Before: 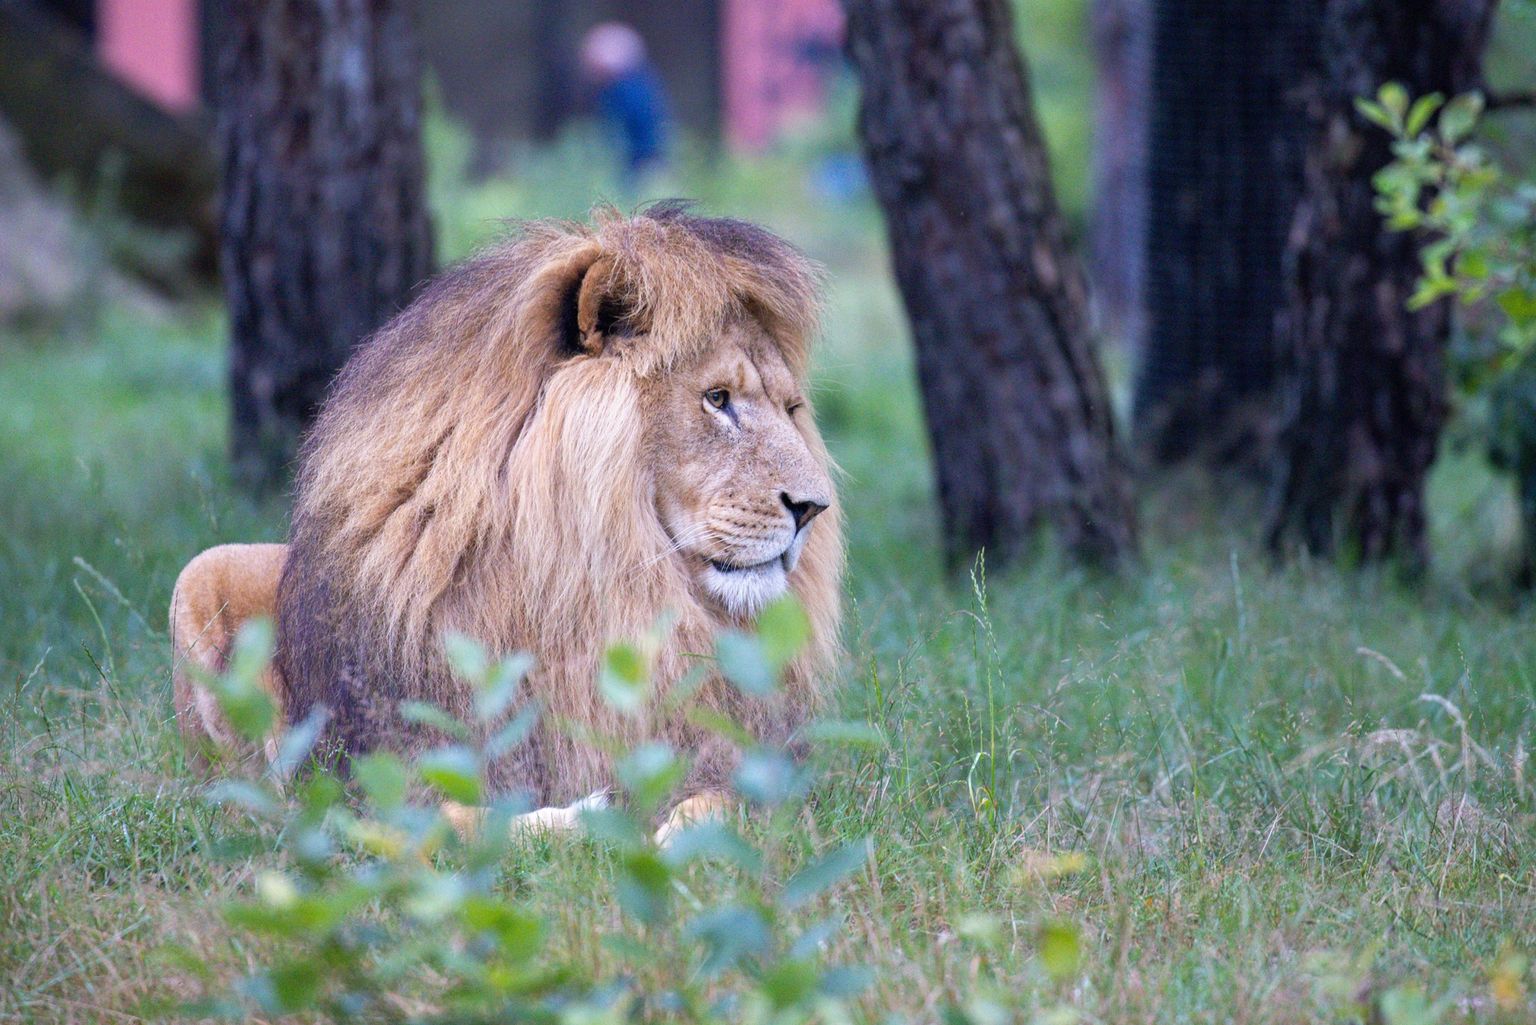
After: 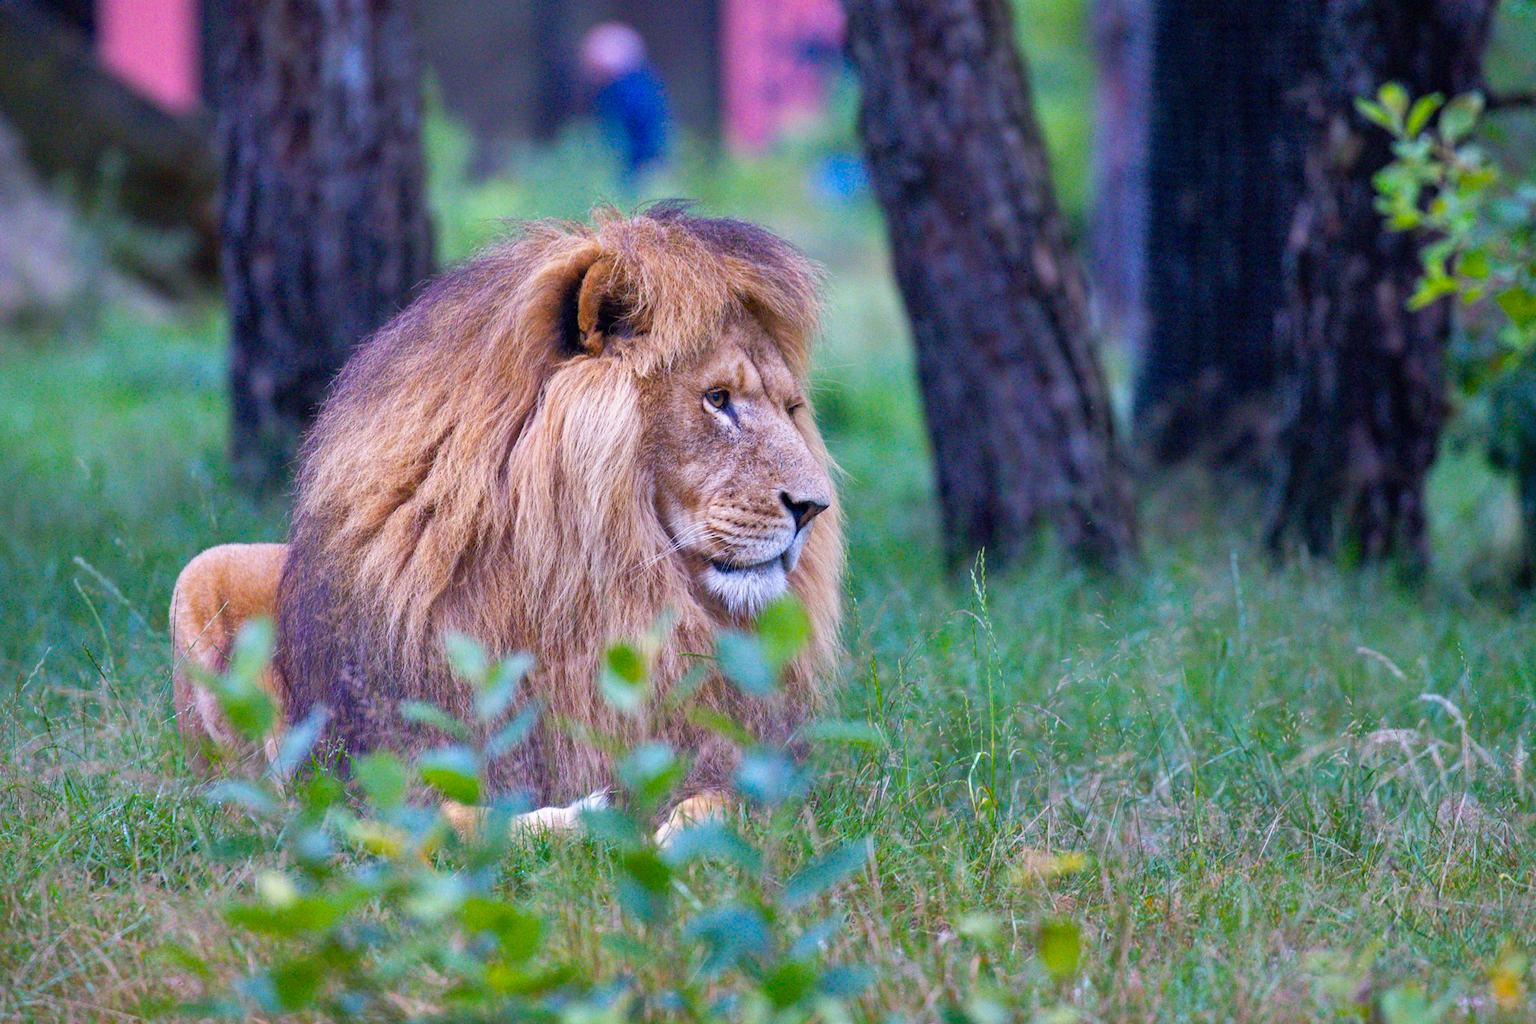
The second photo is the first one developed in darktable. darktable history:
color balance rgb: linear chroma grading › global chroma 15%, perceptual saturation grading › global saturation 30%
shadows and highlights: shadows 20.91, highlights -82.73, soften with gaussian
